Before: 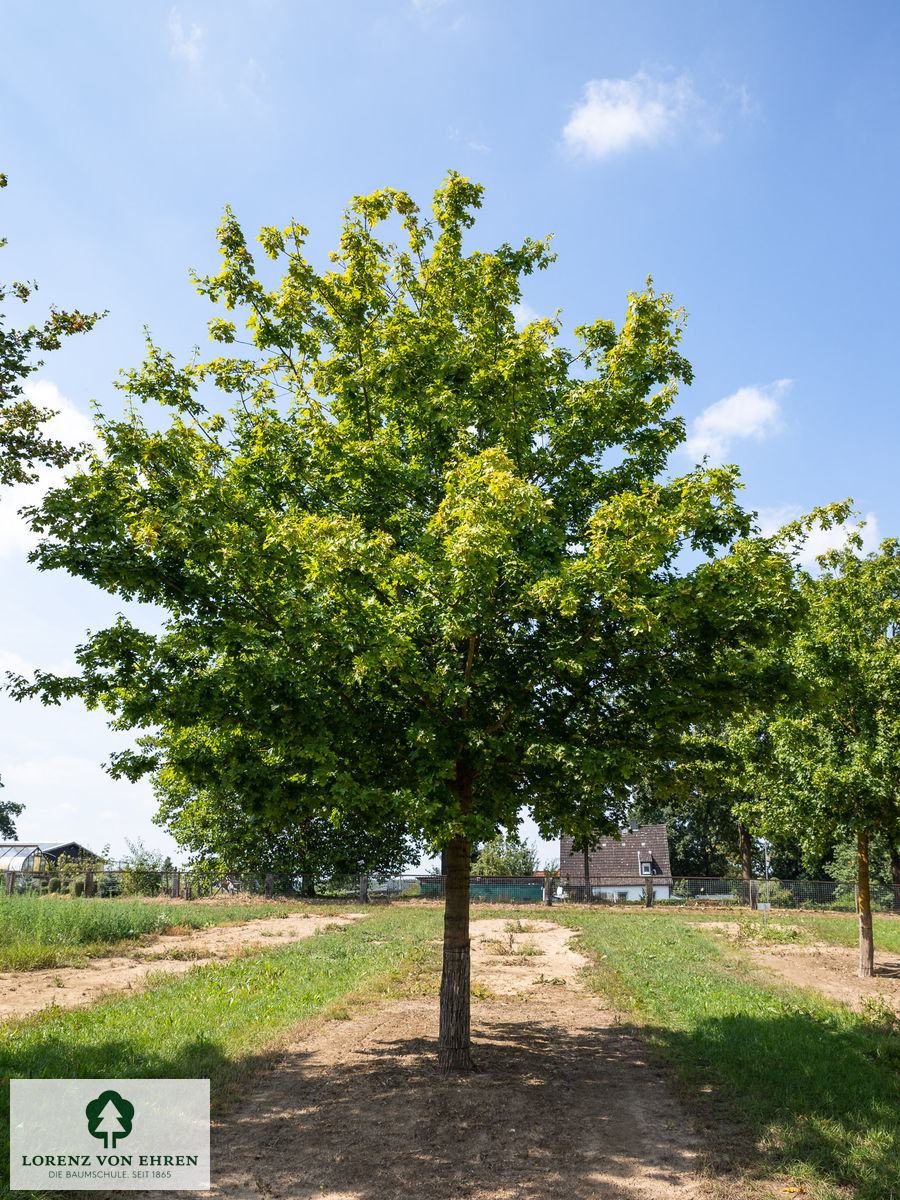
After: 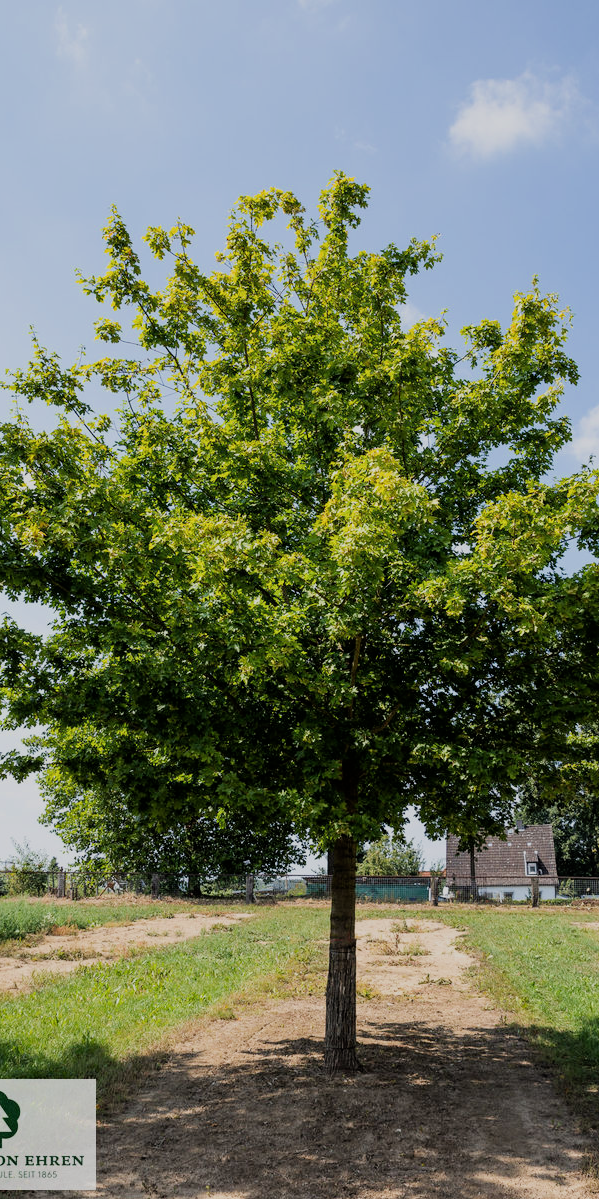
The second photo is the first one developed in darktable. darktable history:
crop and rotate: left 12.673%, right 20.66%
filmic rgb: black relative exposure -7.65 EV, white relative exposure 4.56 EV, hardness 3.61
